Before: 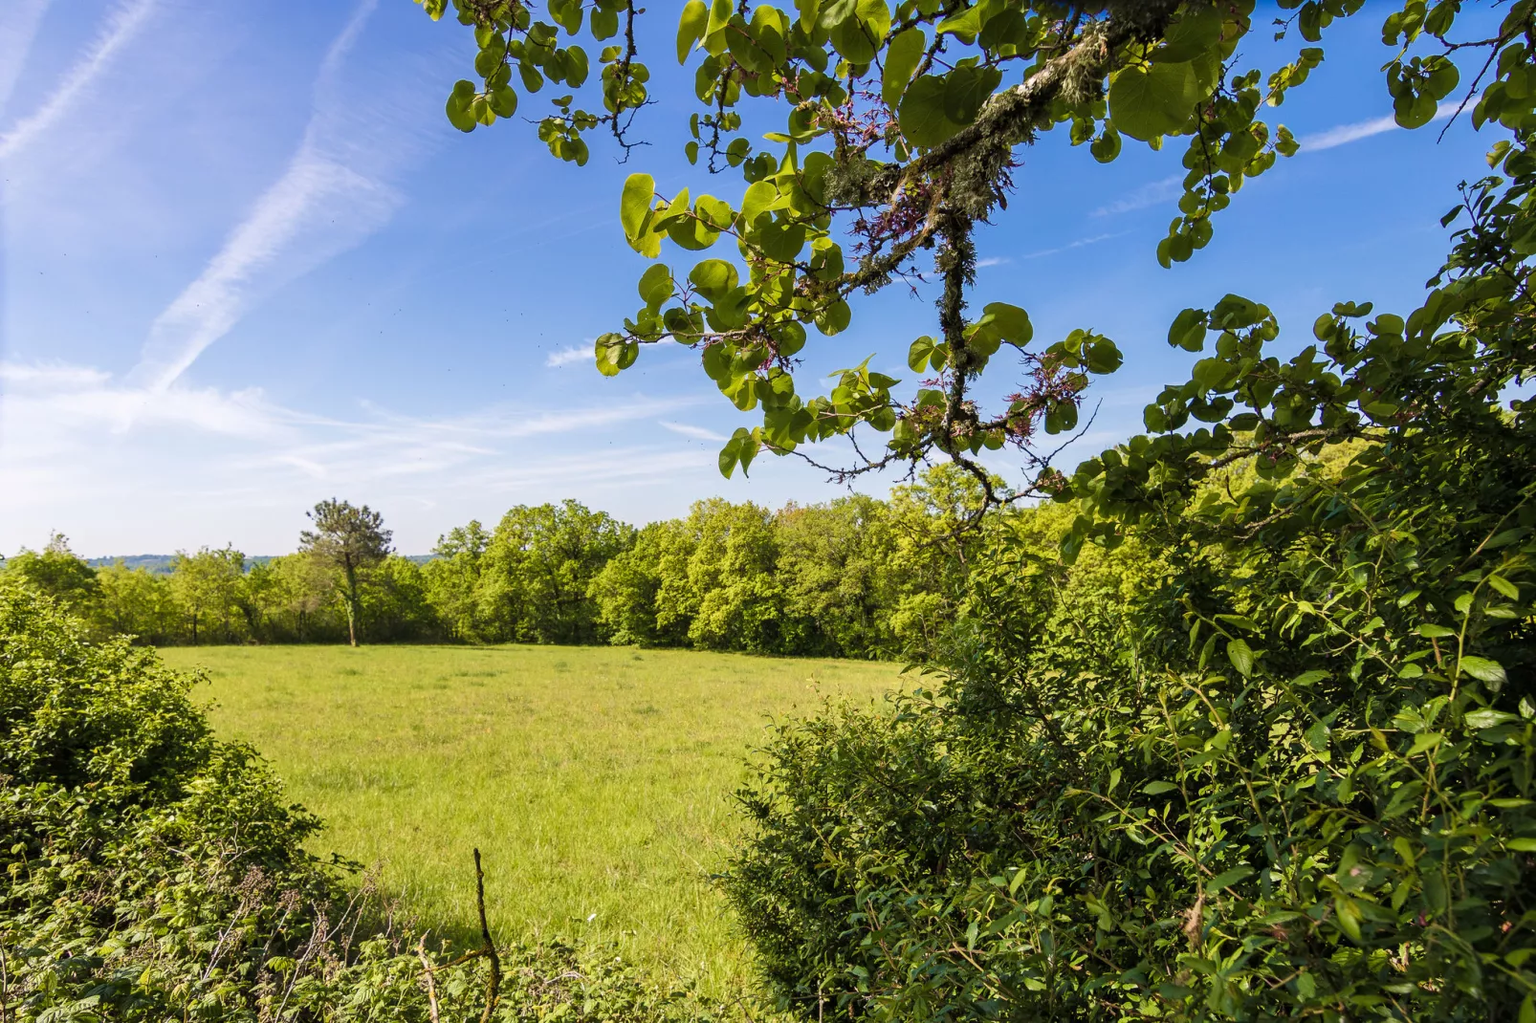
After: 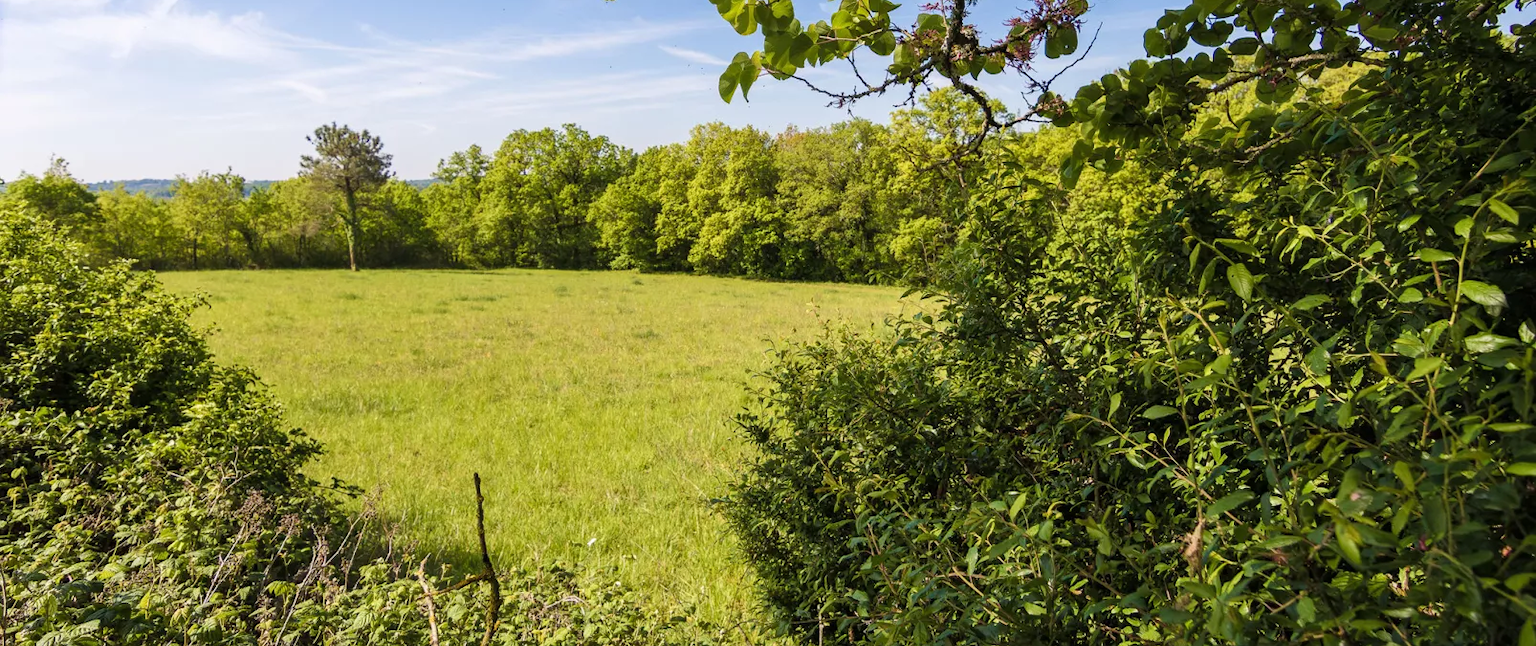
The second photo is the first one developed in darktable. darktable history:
crop and rotate: top 36.748%
